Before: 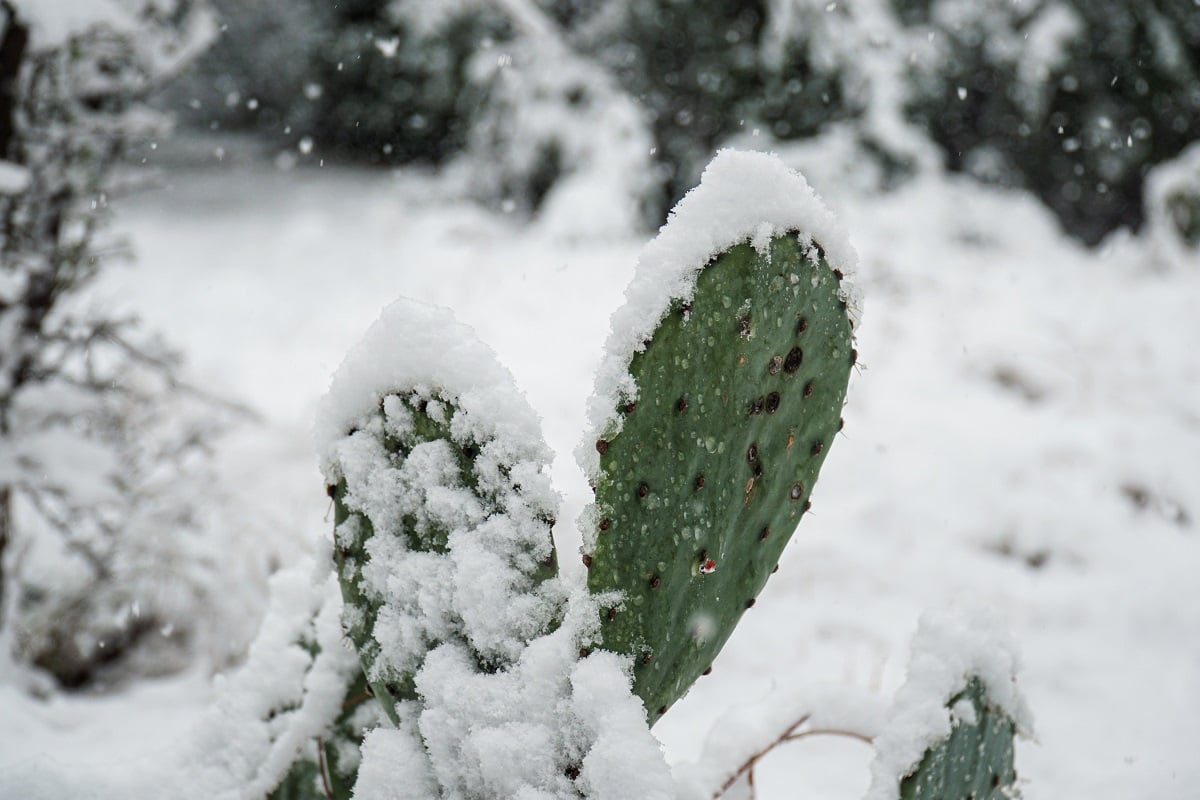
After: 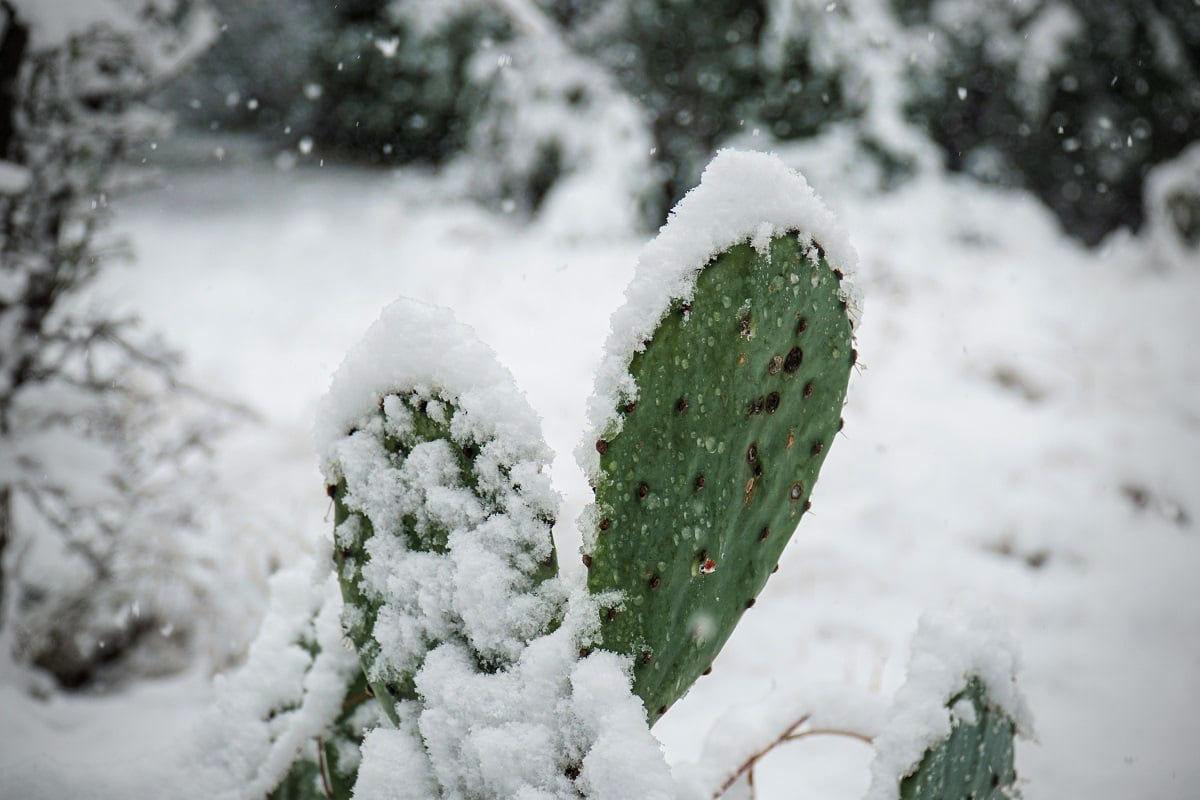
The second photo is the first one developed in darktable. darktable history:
velvia: on, module defaults
vignetting: fall-off start 71.74%
